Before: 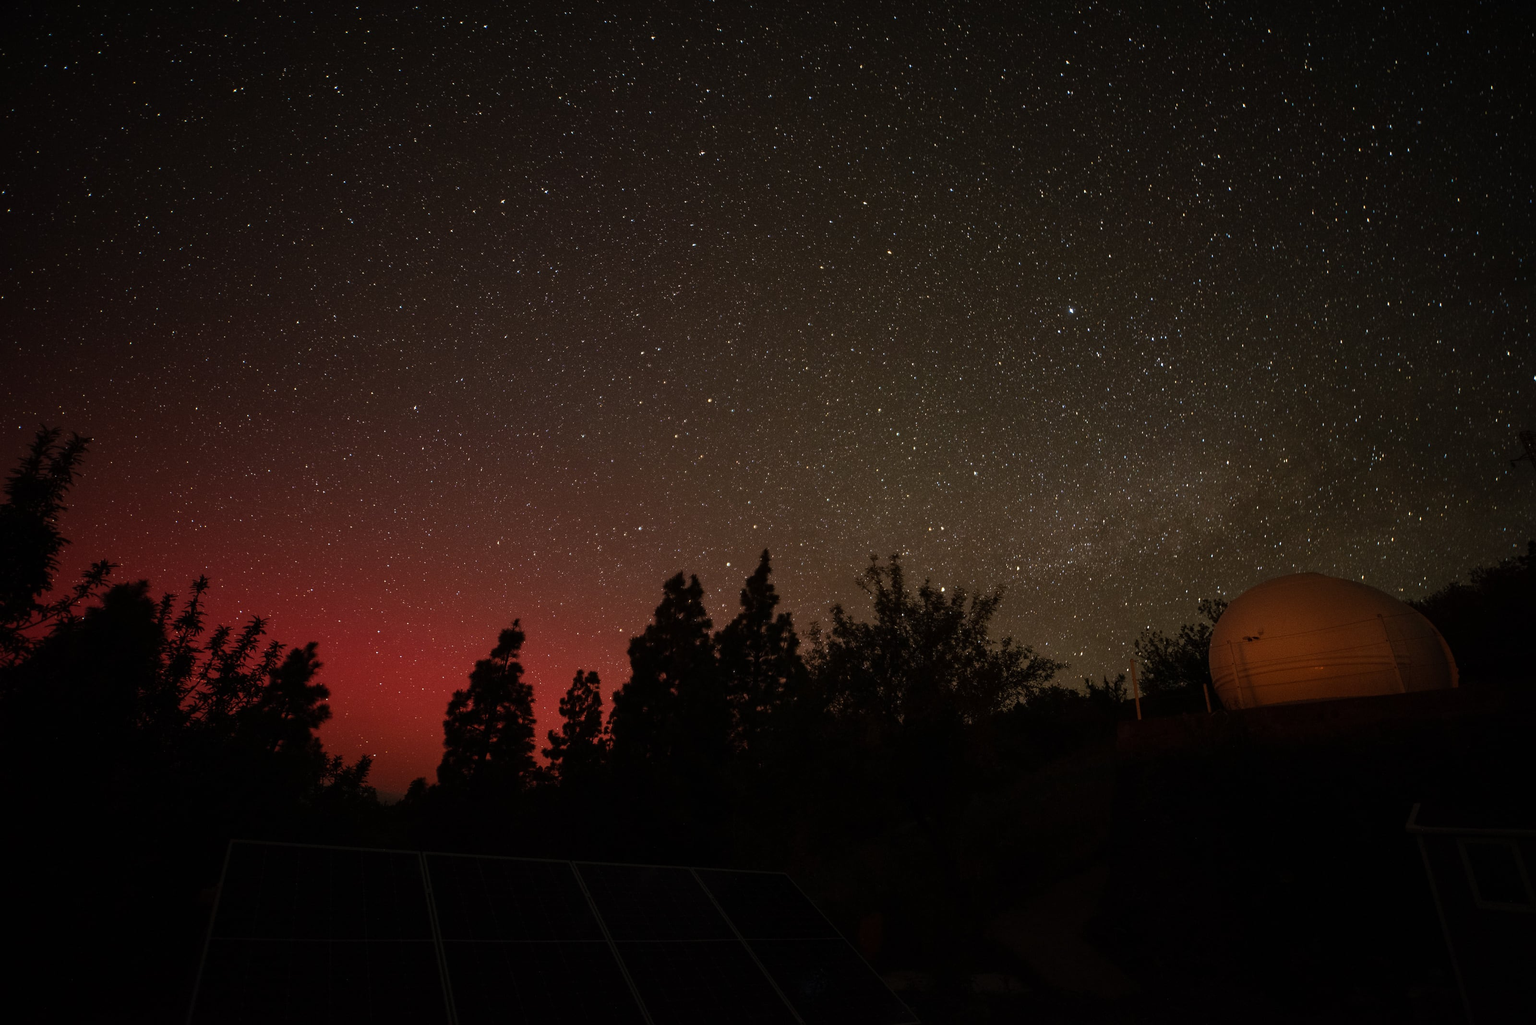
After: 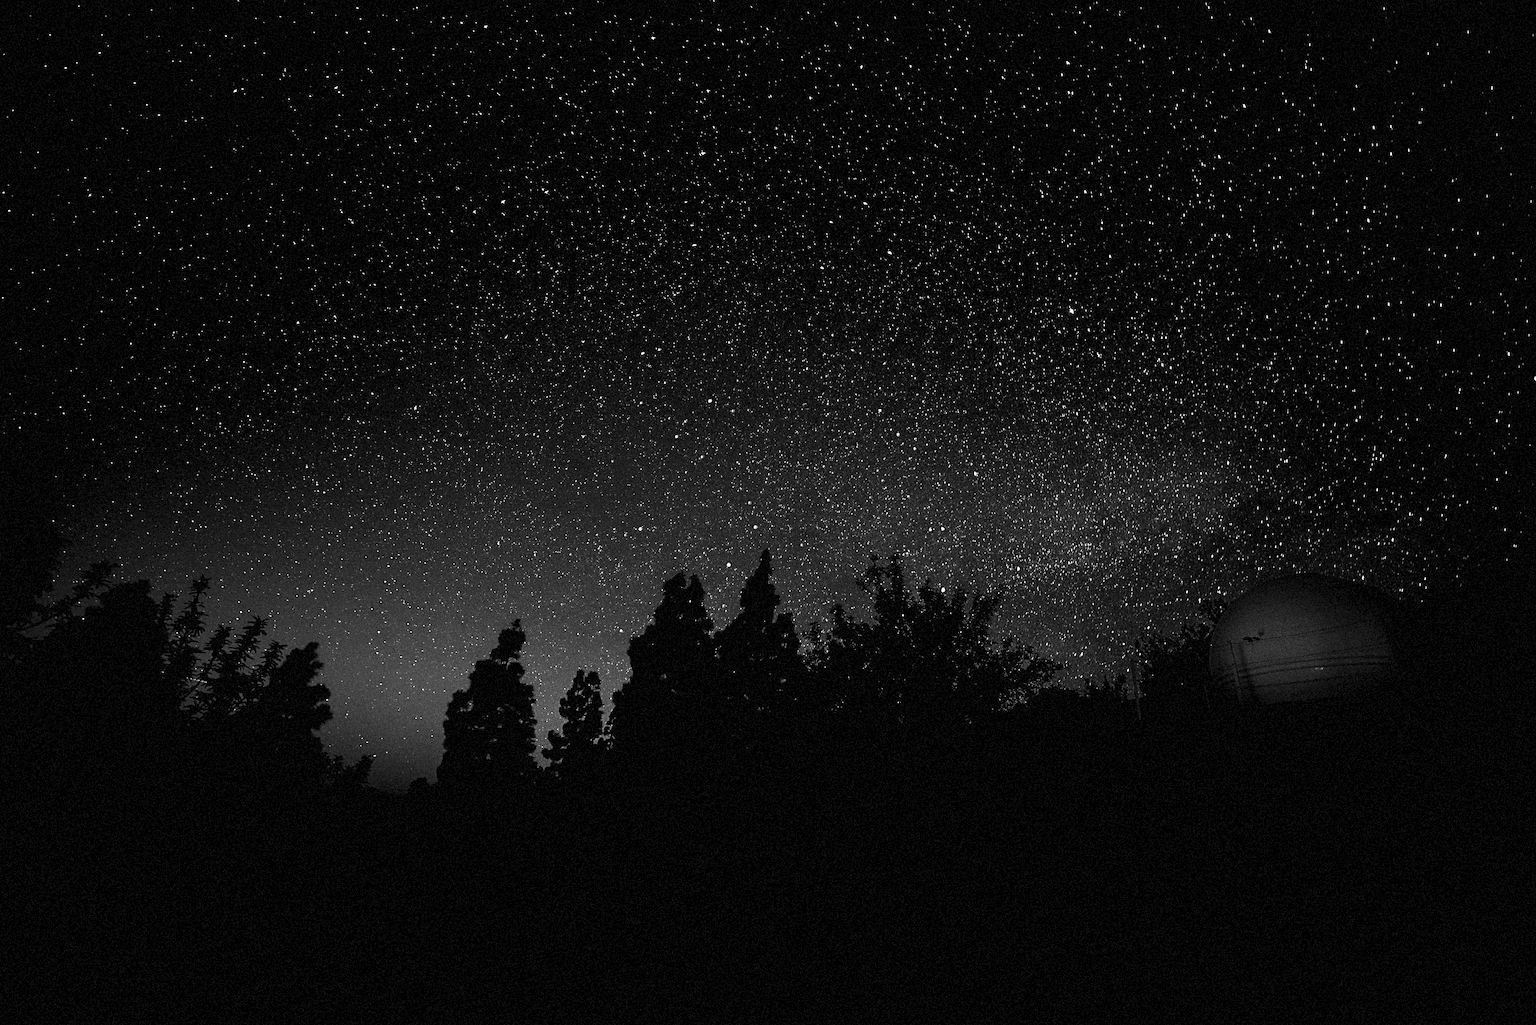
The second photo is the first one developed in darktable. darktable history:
white balance: red 0.925, blue 1.046
filmic rgb: black relative exposure -3.72 EV, white relative exposure 2.77 EV, dynamic range scaling -5.32%, hardness 3.03
exposure: black level correction 0.001, exposure 0.3 EV, compensate highlight preservation false
contrast brightness saturation: contrast 0.53, brightness 0.47, saturation -1
sharpen: radius 2.531, amount 0.628
grain: strength 35%, mid-tones bias 0%
